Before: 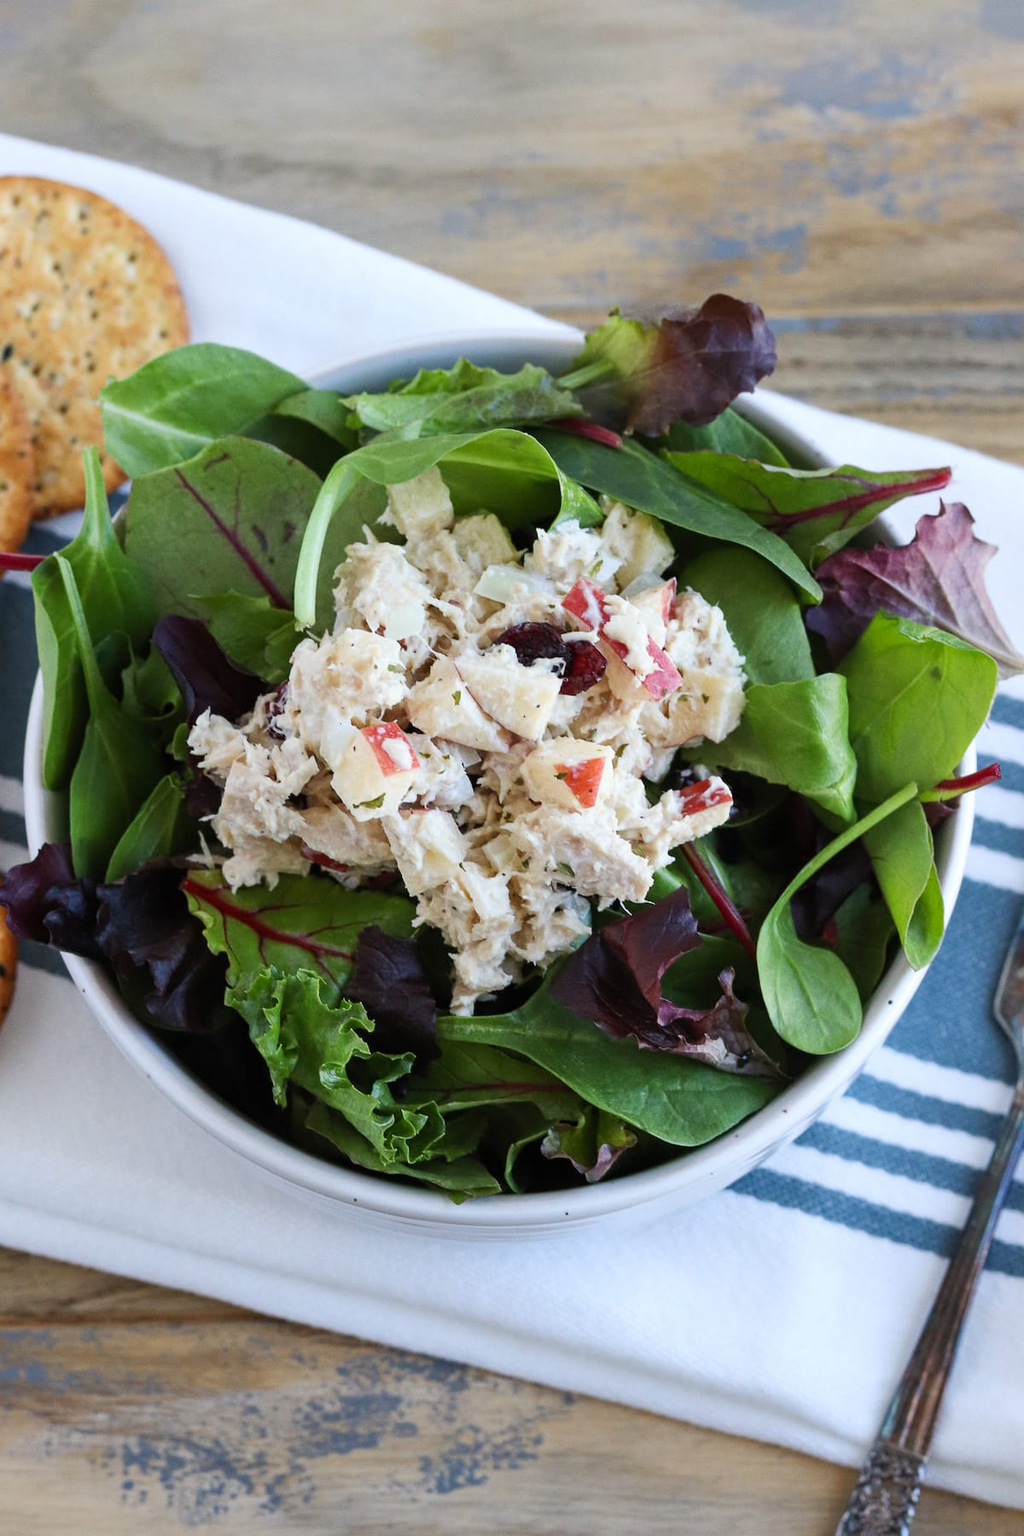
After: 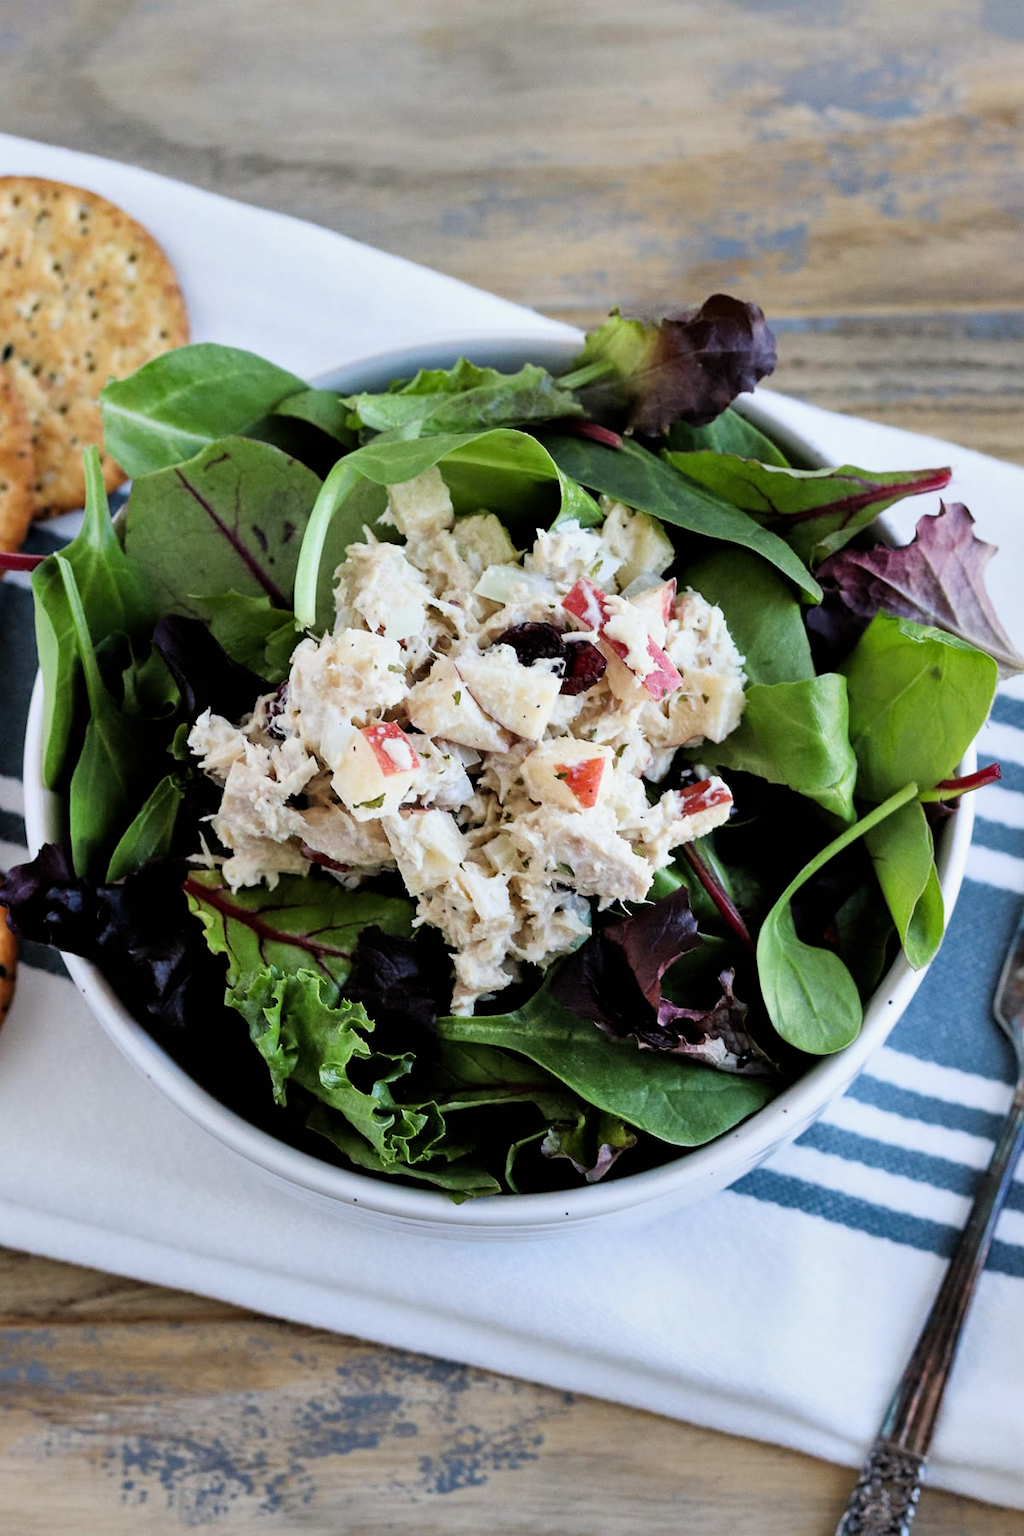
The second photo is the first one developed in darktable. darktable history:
filmic rgb: black relative exposure -4.93 EV, white relative exposure 2.84 EV, hardness 3.72
shadows and highlights: low approximation 0.01, soften with gaussian
tone equalizer: on, module defaults
